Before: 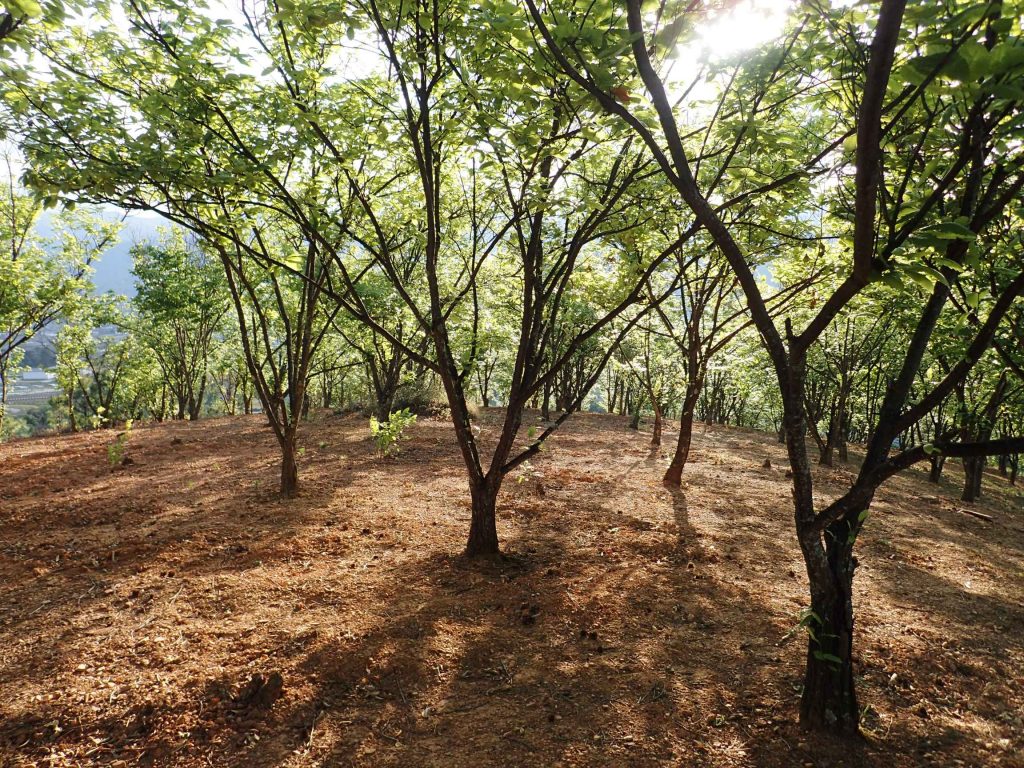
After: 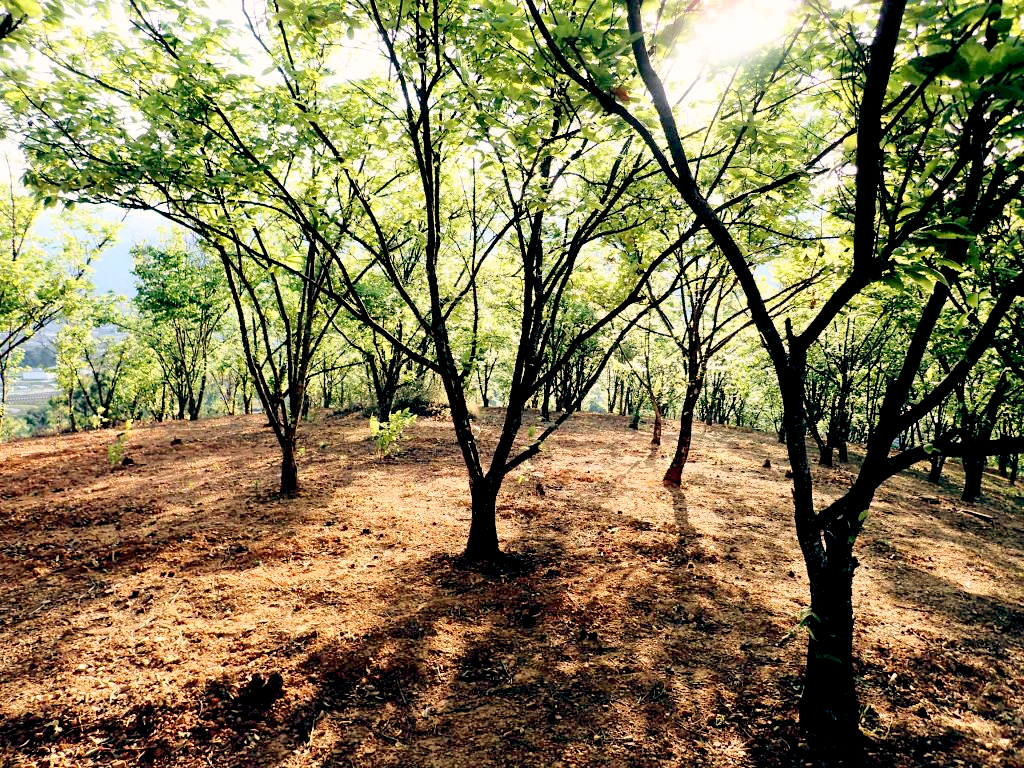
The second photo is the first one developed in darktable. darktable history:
color balance: lift [0.975, 0.993, 1, 1.015], gamma [1.1, 1, 1, 0.945], gain [1, 1.04, 1, 0.95]
base curve: curves: ch0 [(0, 0) (0.028, 0.03) (0.121, 0.232) (0.46, 0.748) (0.859, 0.968) (1, 1)]
